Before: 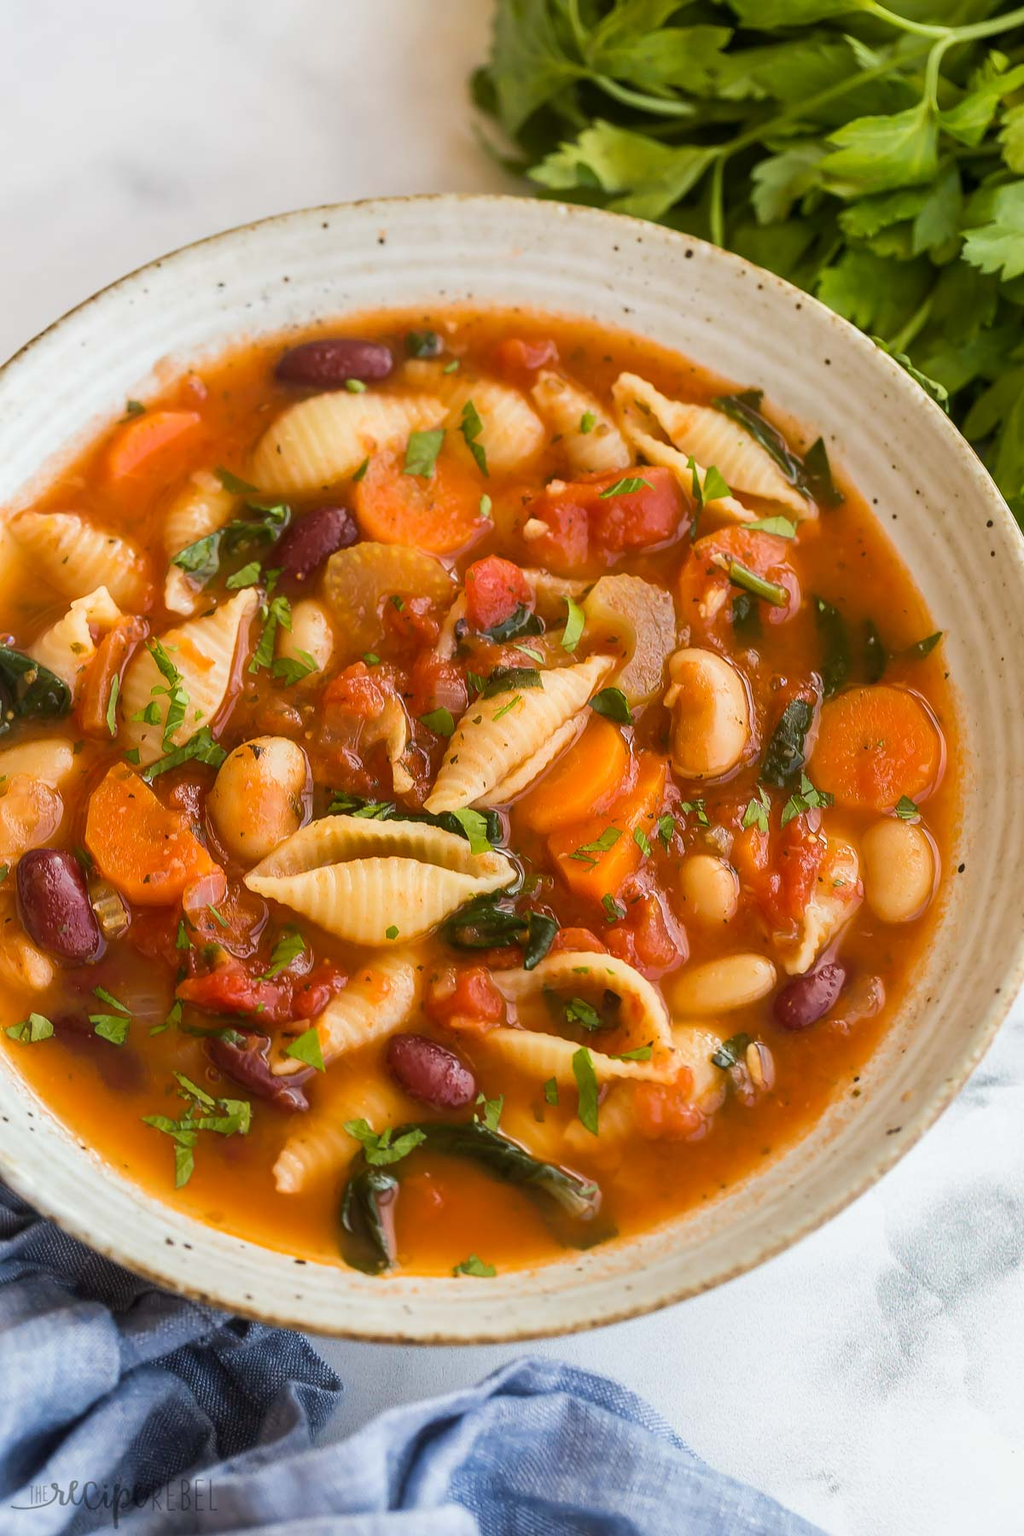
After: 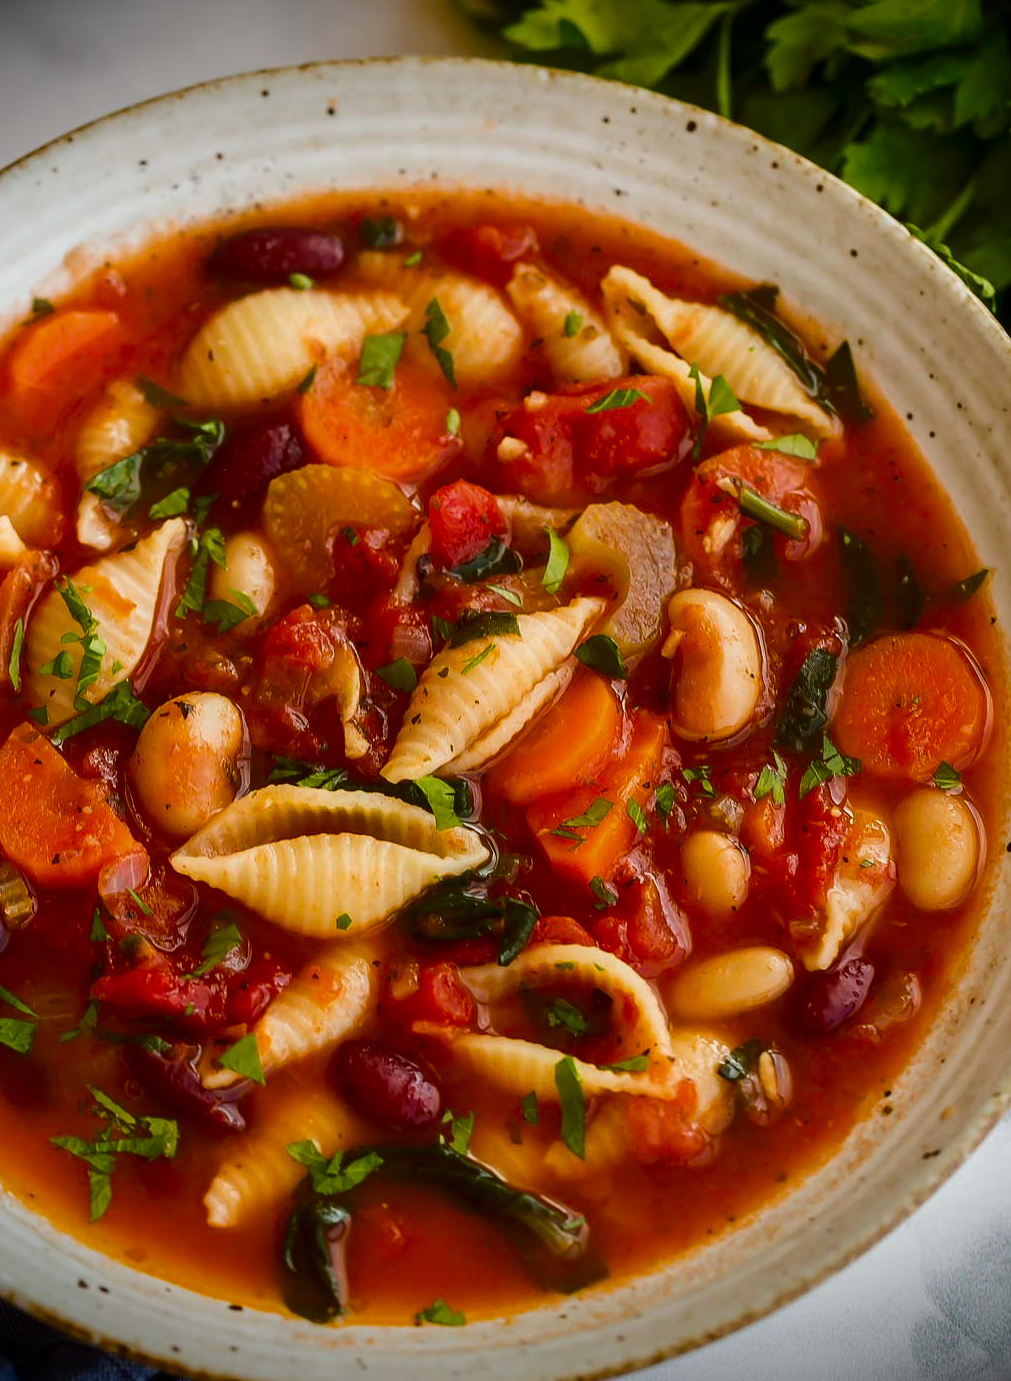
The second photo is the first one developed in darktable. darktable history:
vignetting: fall-off start 97.14%, brightness -0.986, saturation 0.489, width/height ratio 1.184, unbound false
crop and rotate: left 9.685%, top 9.533%, right 5.989%, bottom 13.733%
contrast brightness saturation: contrast 0.097, brightness -0.264, saturation 0.145
